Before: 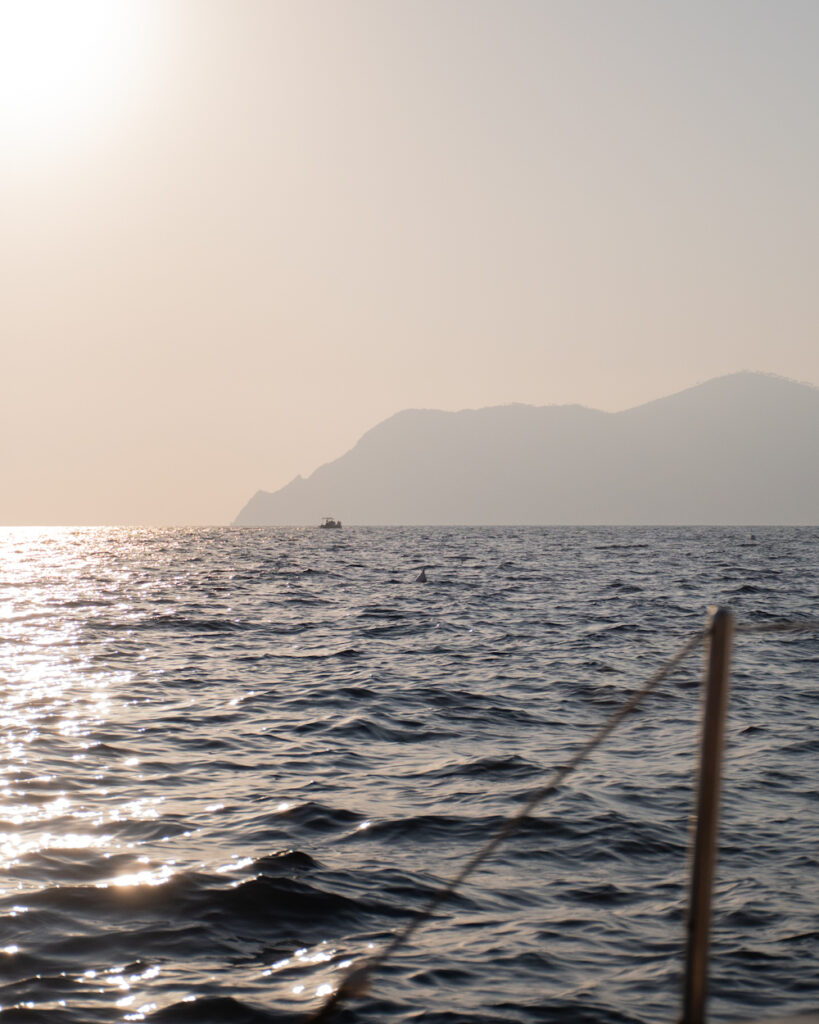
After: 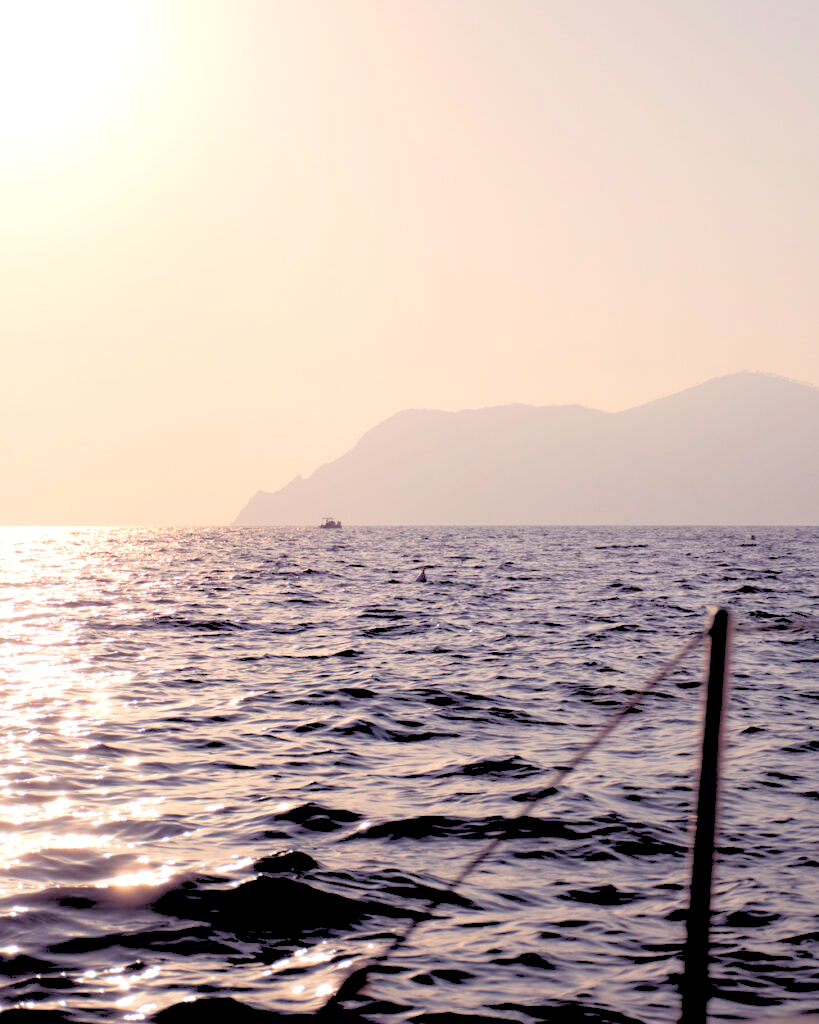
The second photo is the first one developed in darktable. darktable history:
rgb levels: levels [[0.027, 0.429, 0.996], [0, 0.5, 1], [0, 0.5, 1]]
color balance: lift [1.001, 0.997, 0.99, 1.01], gamma [1.007, 1, 0.975, 1.025], gain [1, 1.065, 1.052, 0.935], contrast 13.25%
